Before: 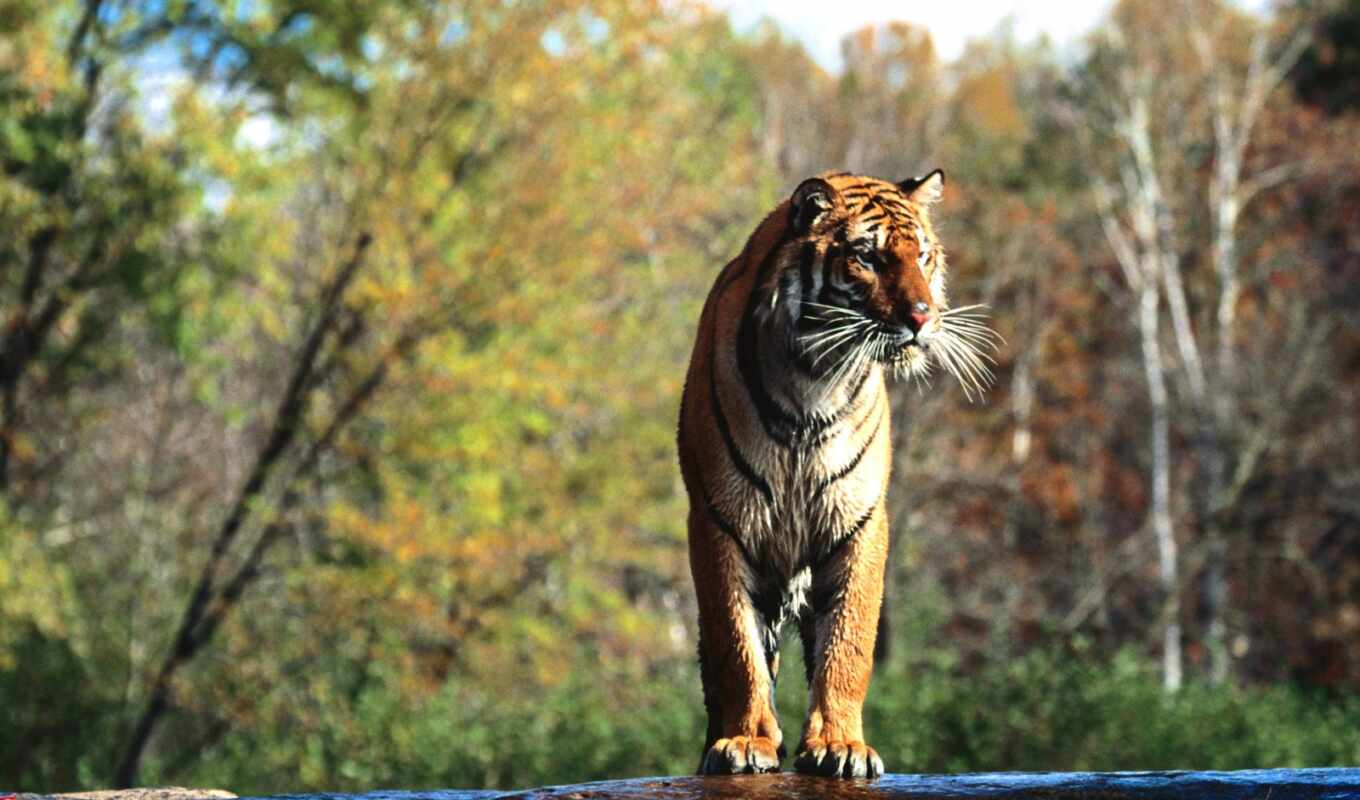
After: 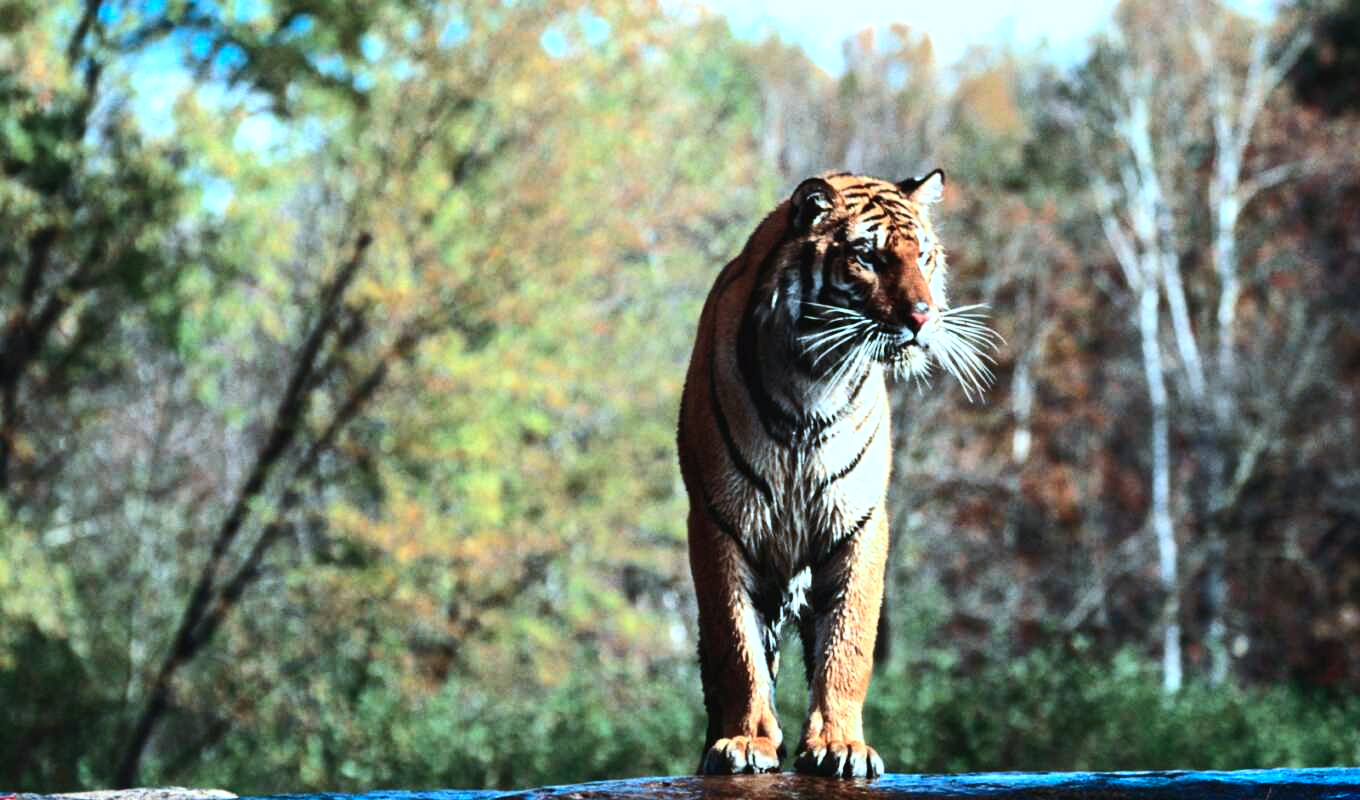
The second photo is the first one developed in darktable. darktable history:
contrast brightness saturation: contrast 0.15, brightness 0.05
color correction: highlights a* -9.35, highlights b* -23.15
tone equalizer: -8 EV -0.417 EV, -7 EV -0.389 EV, -6 EV -0.333 EV, -5 EV -0.222 EV, -3 EV 0.222 EV, -2 EV 0.333 EV, -1 EV 0.389 EV, +0 EV 0.417 EV, edges refinement/feathering 500, mask exposure compensation -1.57 EV, preserve details no
